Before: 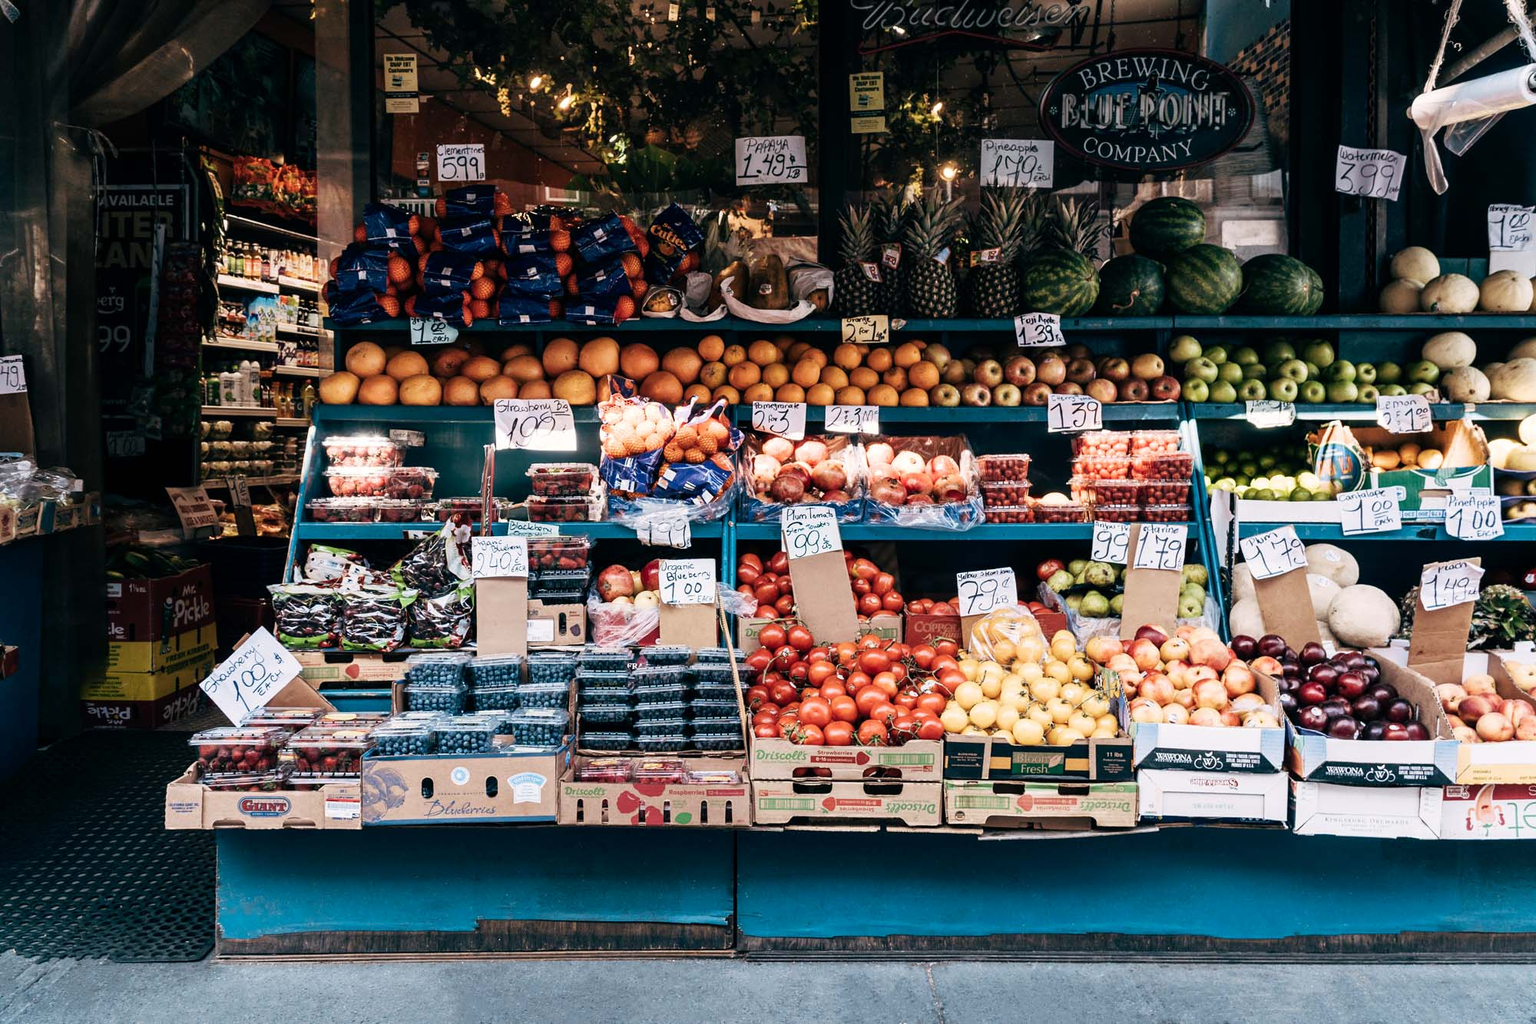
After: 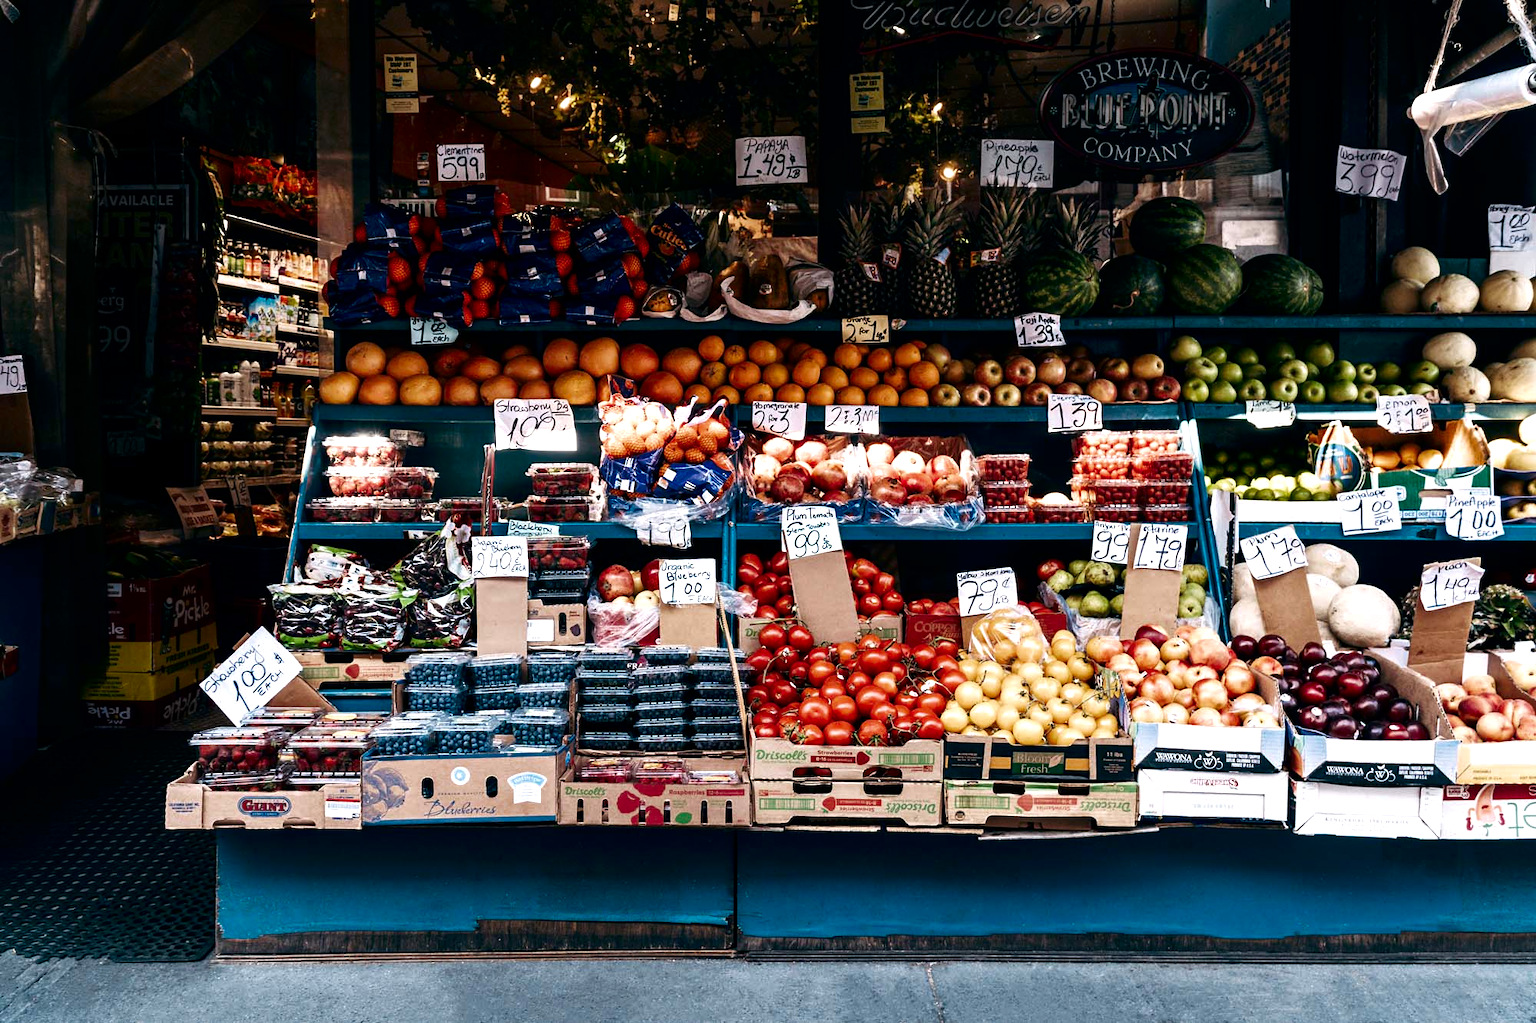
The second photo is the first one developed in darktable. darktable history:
color zones: curves: ch0 [(0, 0.444) (0.143, 0.442) (0.286, 0.441) (0.429, 0.441) (0.571, 0.441) (0.714, 0.441) (0.857, 0.442) (1, 0.444)], mix 41.14%
contrast brightness saturation: brightness -0.205, saturation 0.081
tone equalizer: -8 EV -0.387 EV, -7 EV -0.36 EV, -6 EV -0.313 EV, -5 EV -0.202 EV, -3 EV 0.23 EV, -2 EV 0.307 EV, -1 EV 0.412 EV, +0 EV 0.389 EV
